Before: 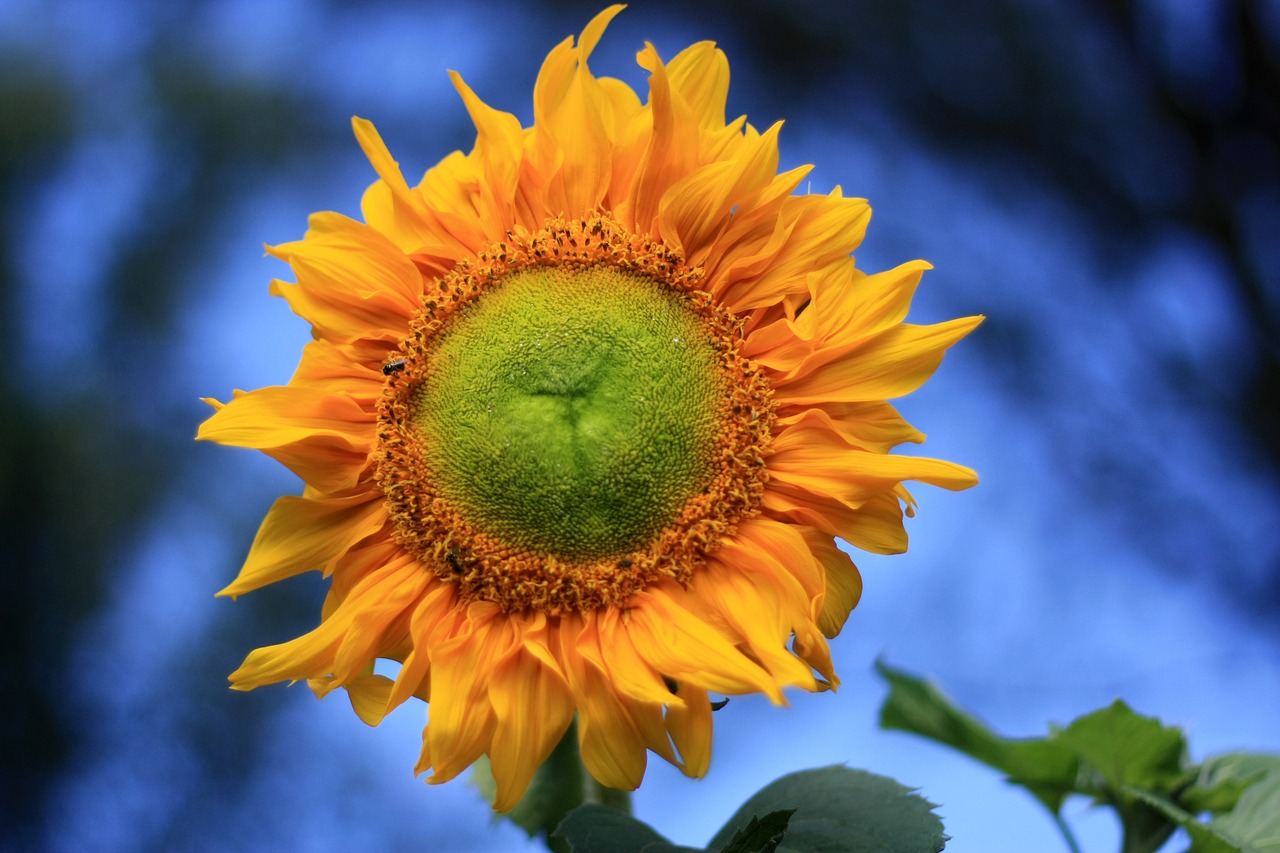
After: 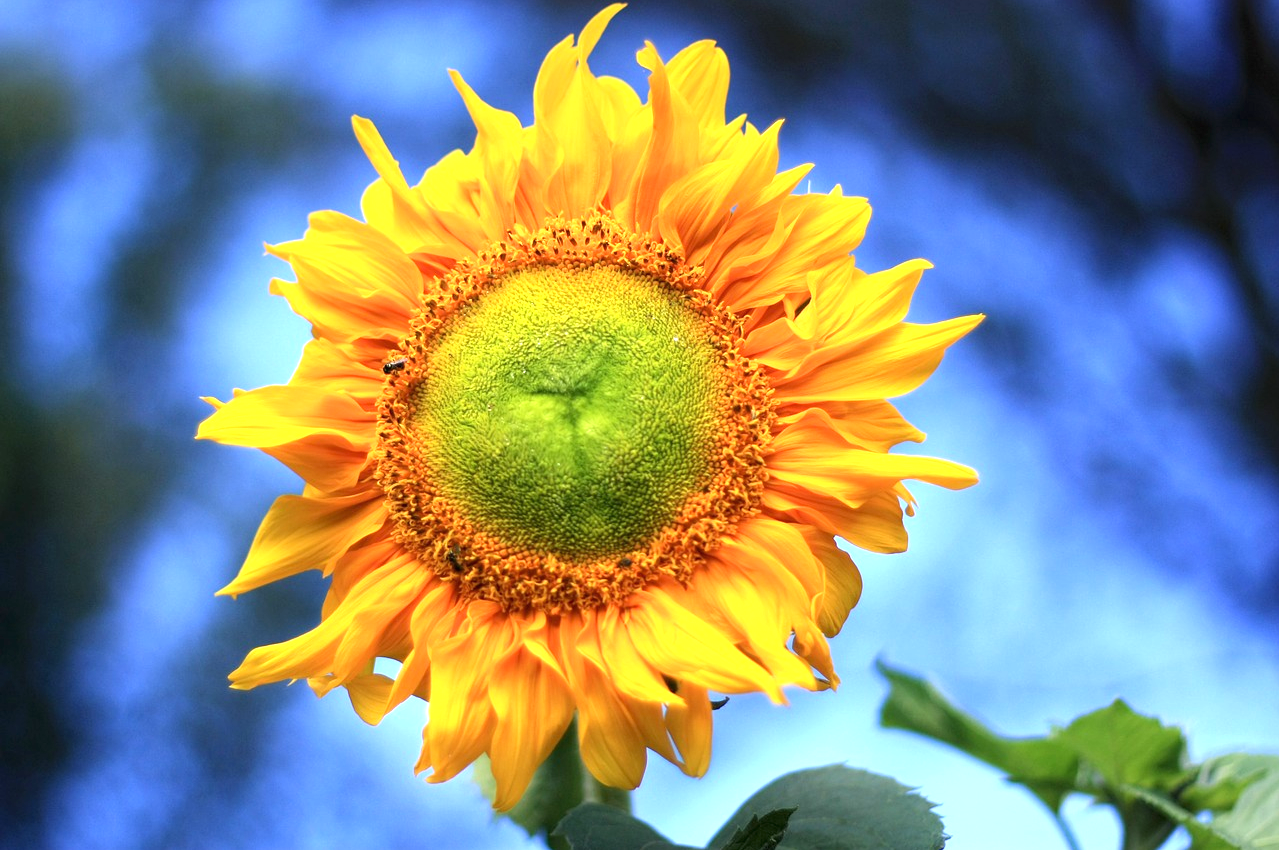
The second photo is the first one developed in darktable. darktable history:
crop: top 0.128%, bottom 0.198%
exposure: black level correction 0, exposure 1.102 EV, compensate exposure bias true, compensate highlight preservation false
